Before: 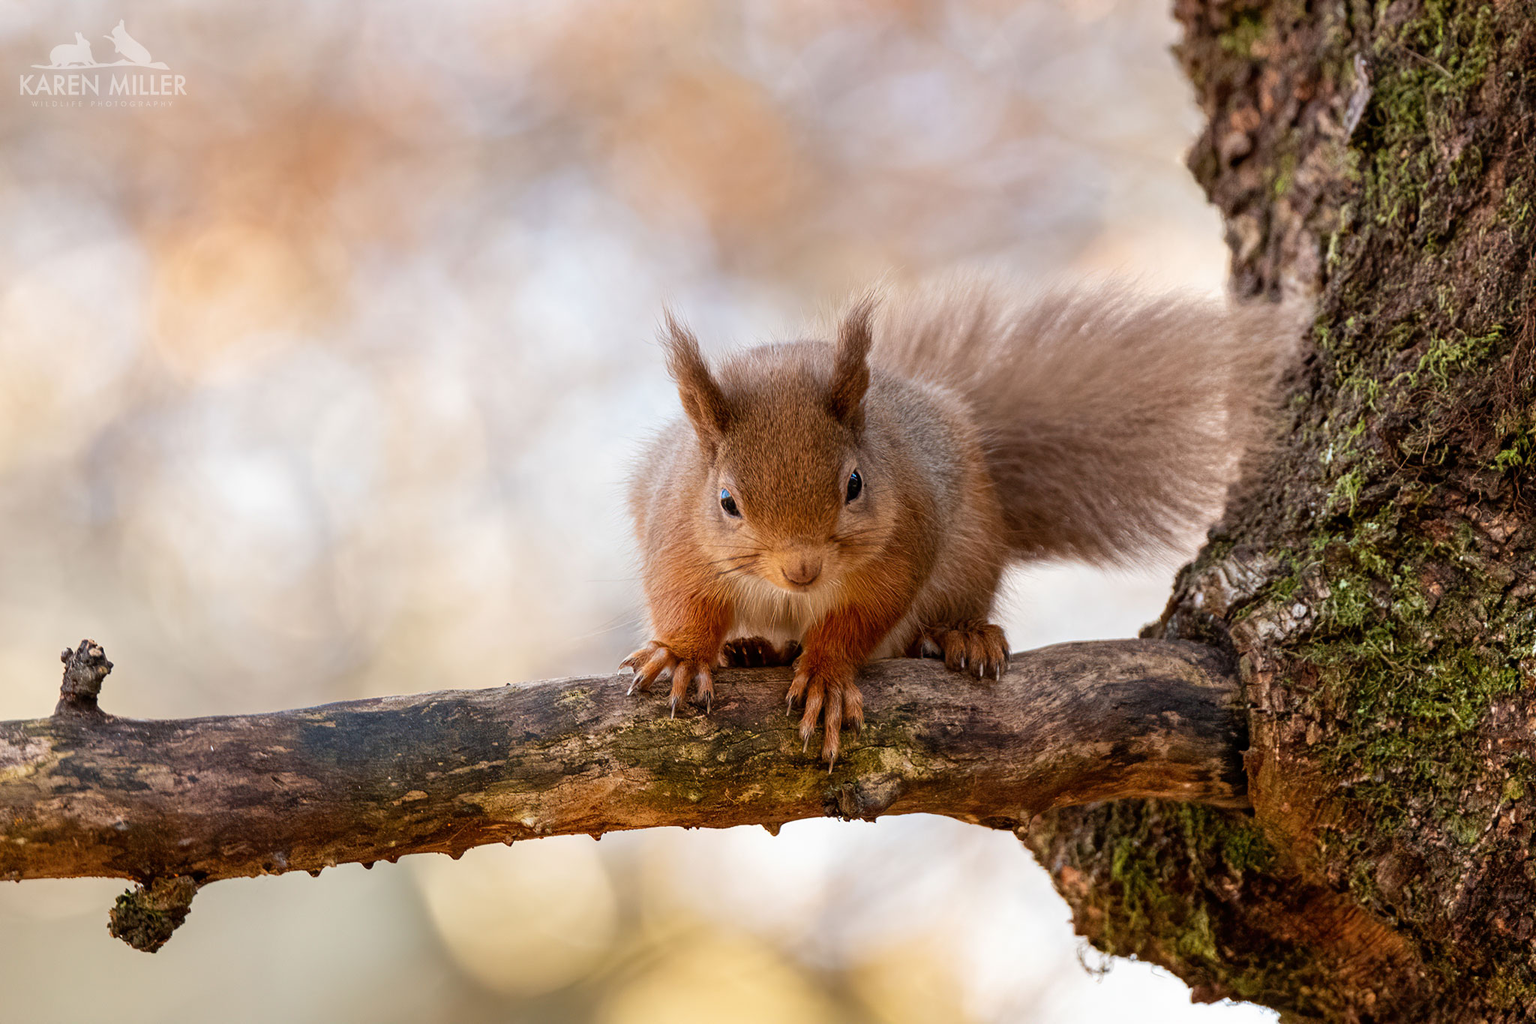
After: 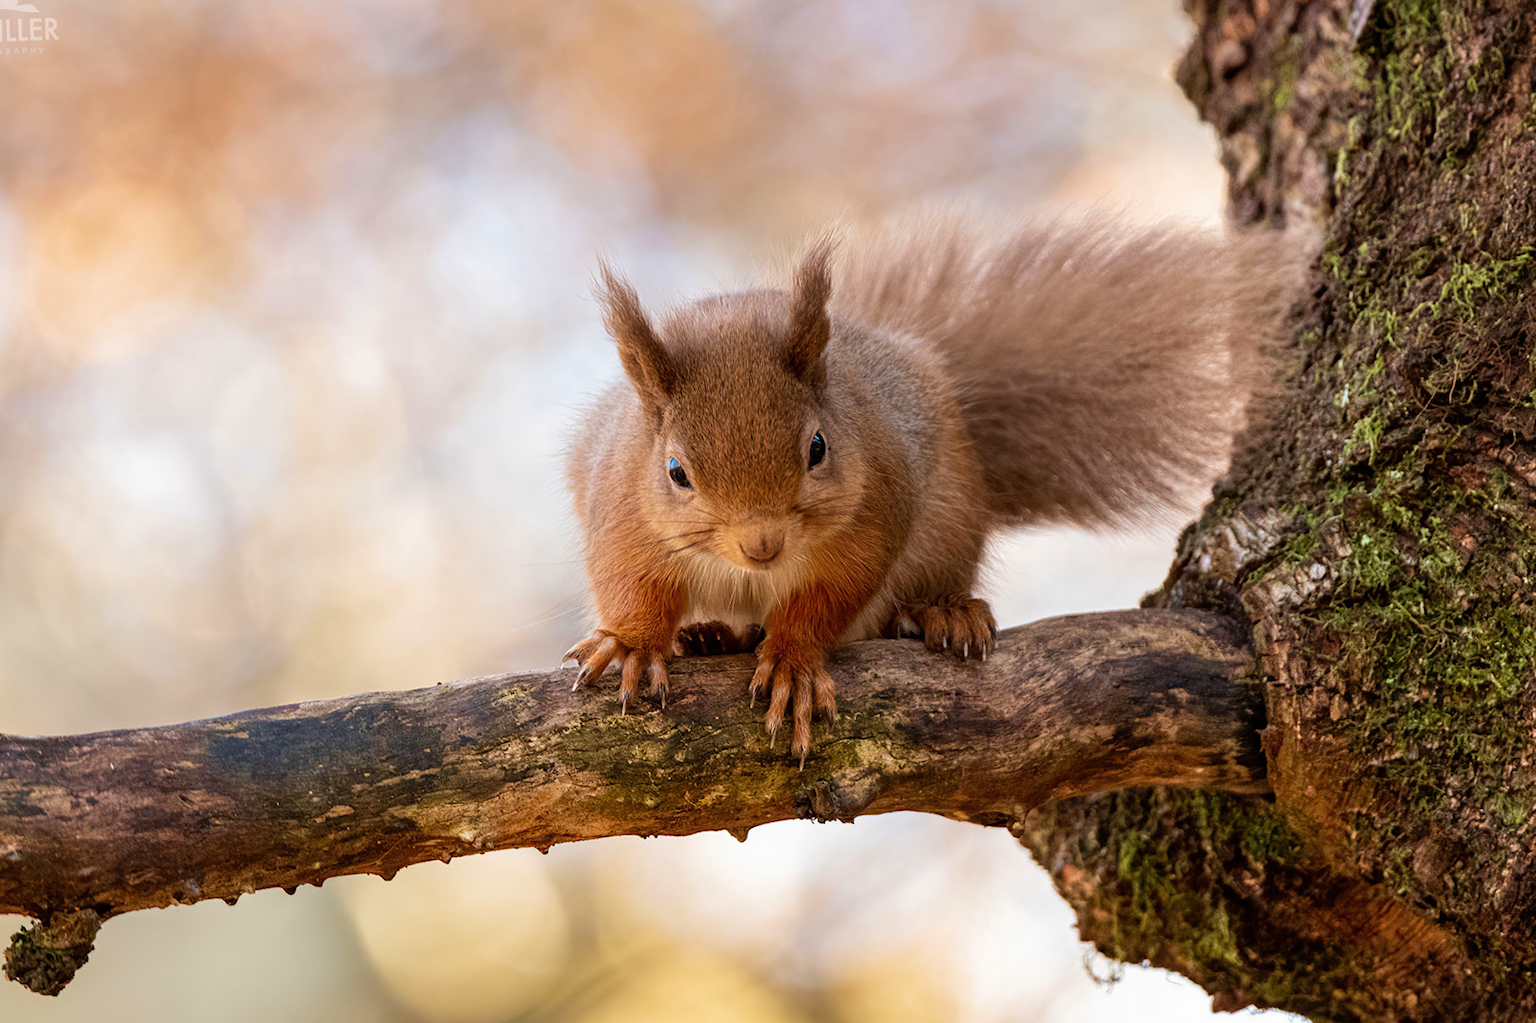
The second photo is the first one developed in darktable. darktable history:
crop and rotate: angle 1.96°, left 5.673%, top 5.673%
velvia: on, module defaults
